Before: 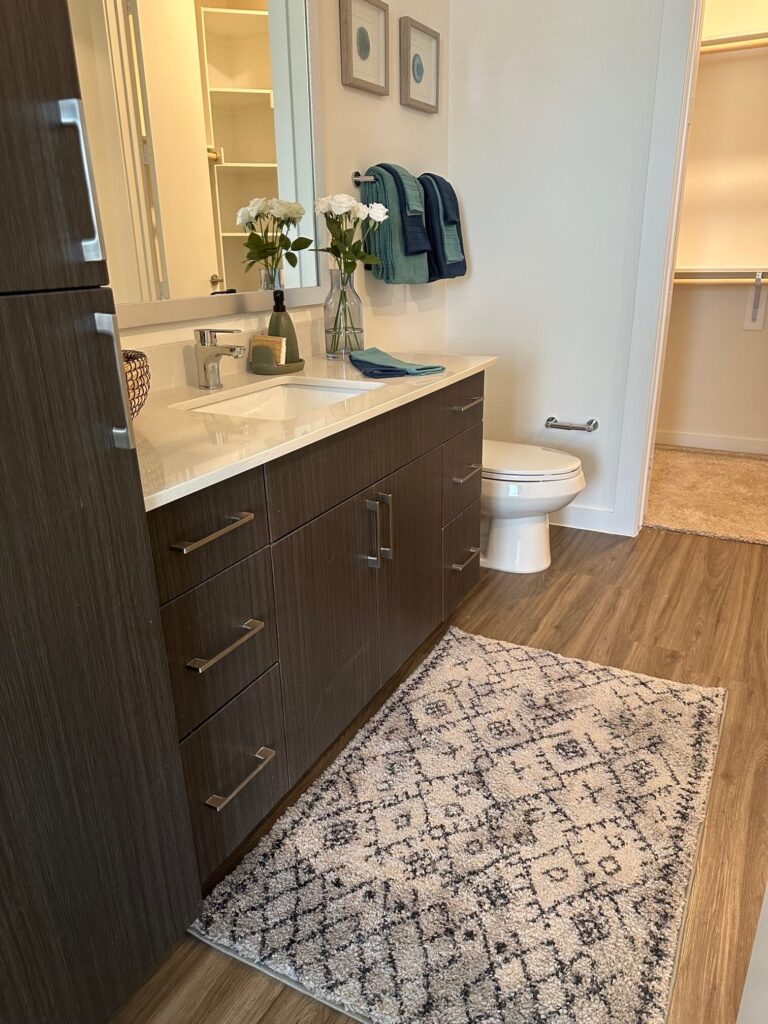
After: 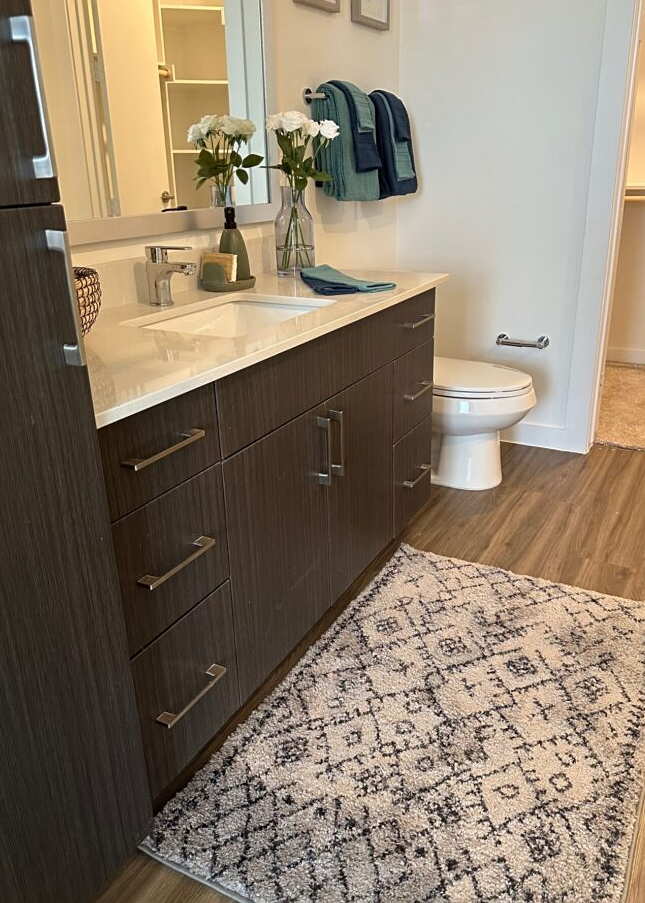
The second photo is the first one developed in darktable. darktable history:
sharpen: amount 0.2
crop: left 6.446%, top 8.188%, right 9.538%, bottom 3.548%
